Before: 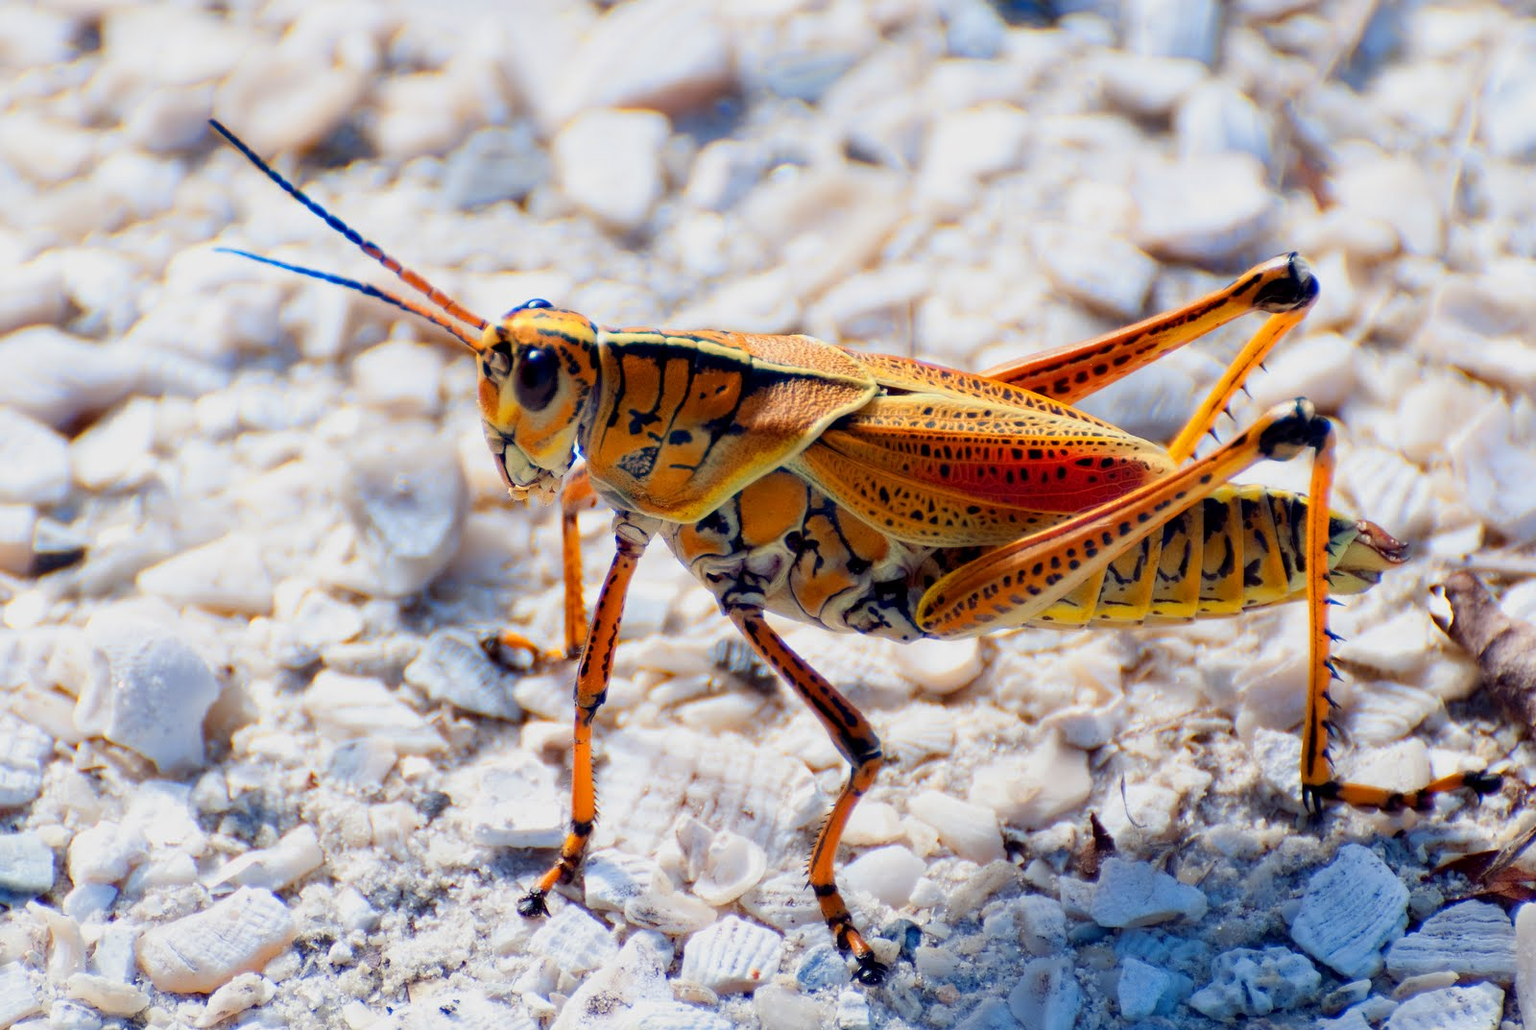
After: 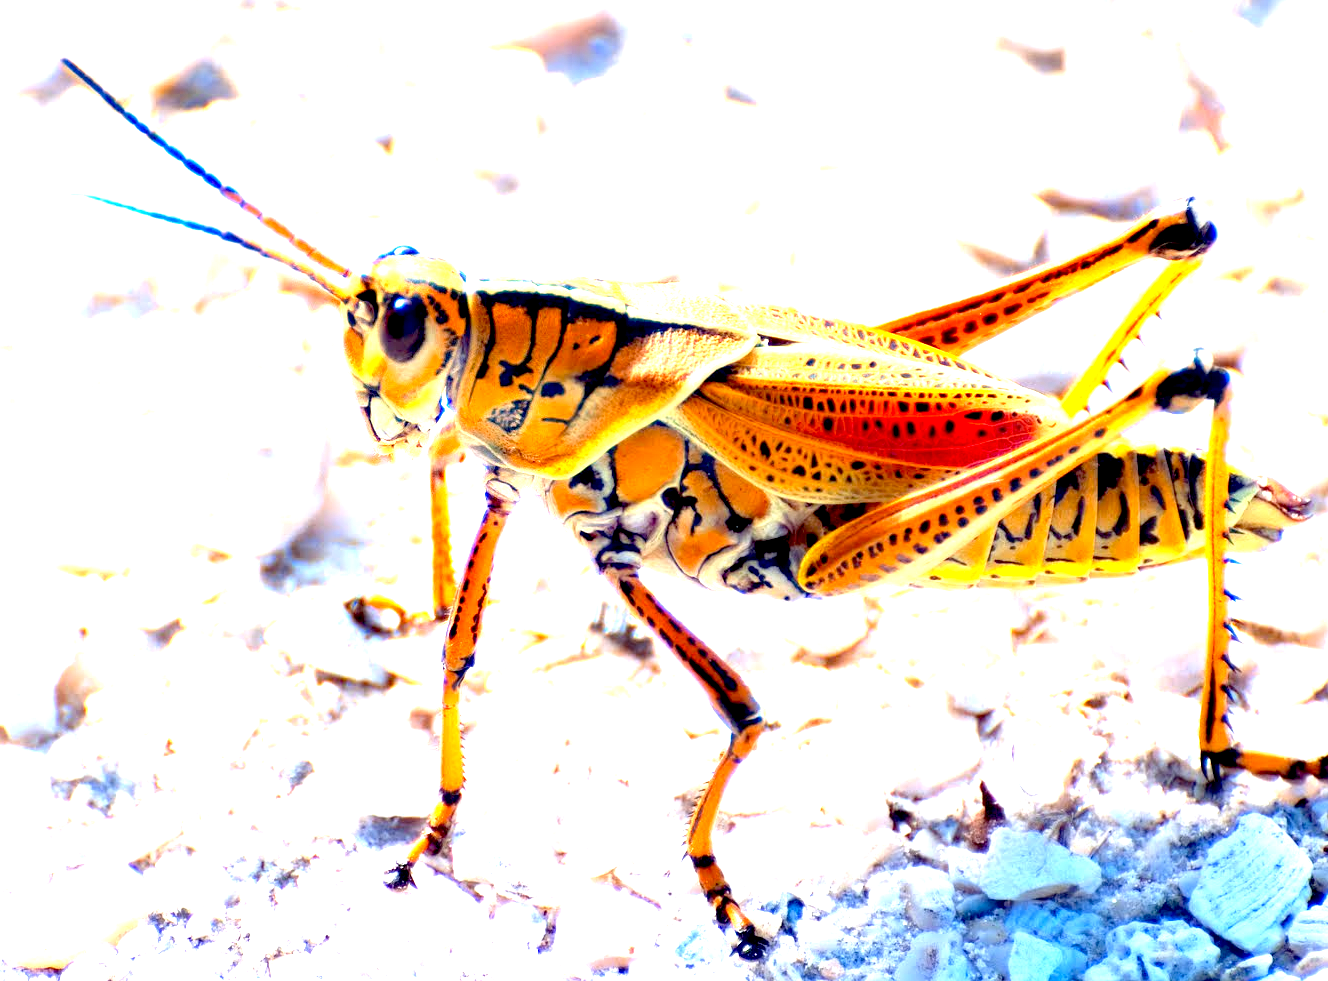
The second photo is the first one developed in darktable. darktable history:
crop: left 9.806%, top 6.219%, right 7.161%, bottom 2.305%
exposure: black level correction 0.006, exposure 2.074 EV, compensate exposure bias true, compensate highlight preservation false
